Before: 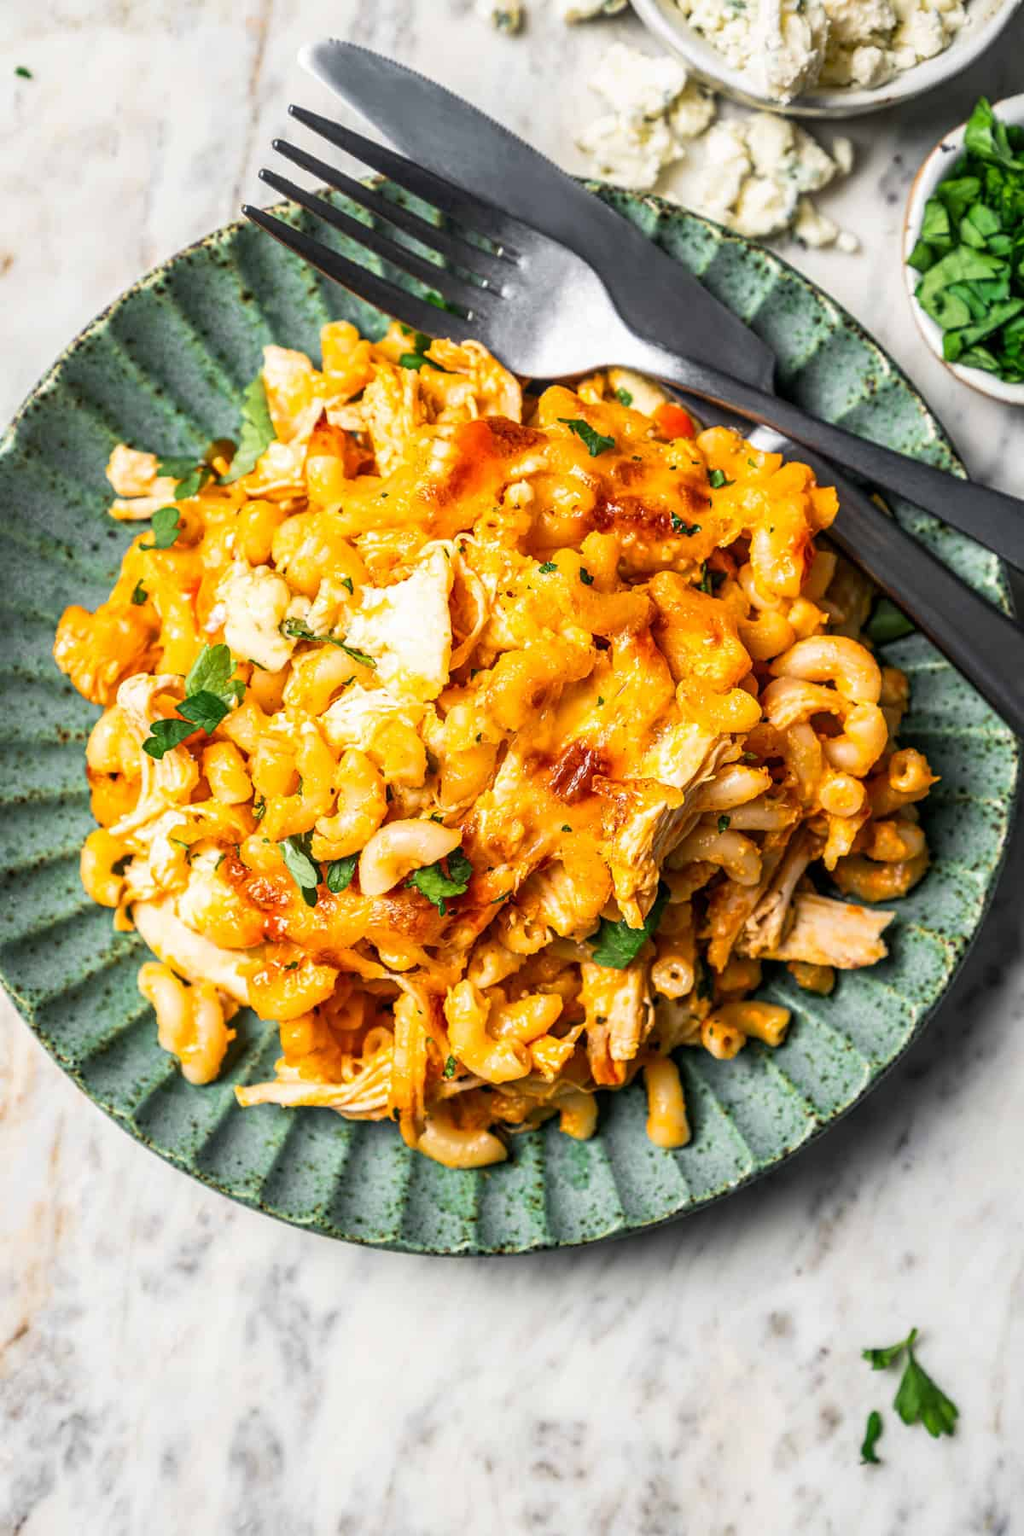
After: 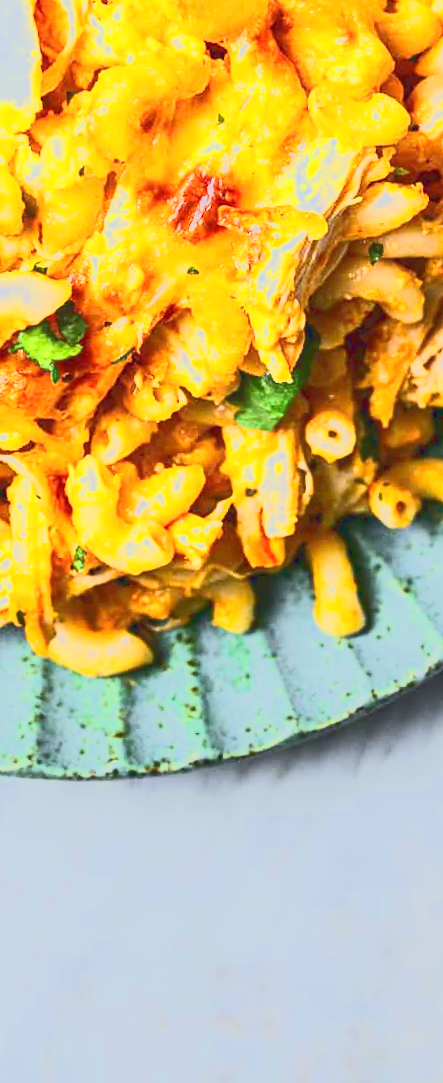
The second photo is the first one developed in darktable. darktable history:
white balance: red 0.924, blue 1.095
crop: left 40.878%, top 39.176%, right 25.993%, bottom 3.081%
exposure: black level correction 0, exposure 1.3 EV, compensate exposure bias true, compensate highlight preservation false
rotate and perspective: rotation -4.2°, shear 0.006, automatic cropping off
tone curve: curves: ch0 [(0, 0.148) (0.191, 0.225) (0.39, 0.373) (0.669, 0.716) (0.847, 0.818) (1, 0.839)]
